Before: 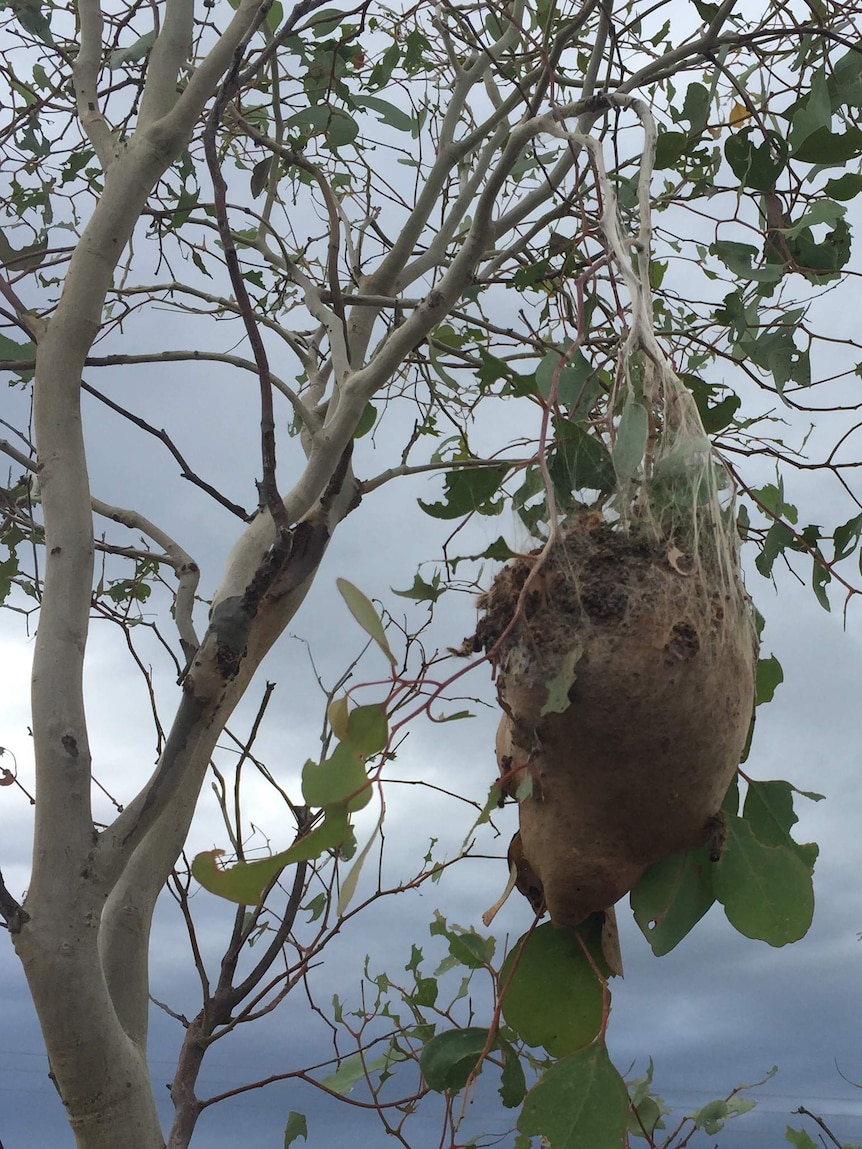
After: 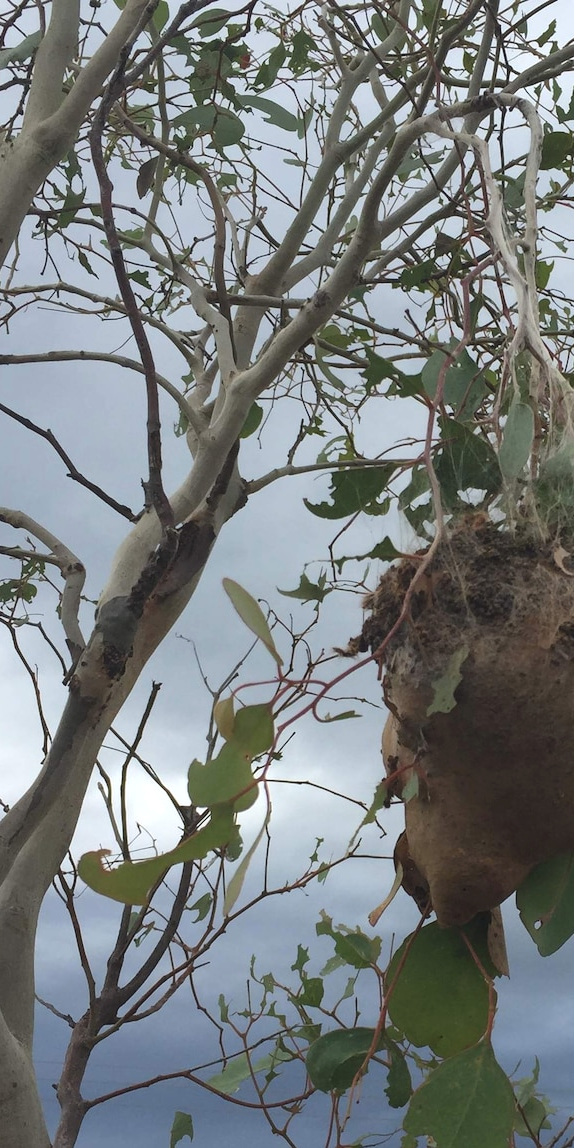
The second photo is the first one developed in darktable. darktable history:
exposure: black level correction -0.005, exposure 0.056 EV, compensate highlight preservation false
crop and rotate: left 13.358%, right 19.983%
